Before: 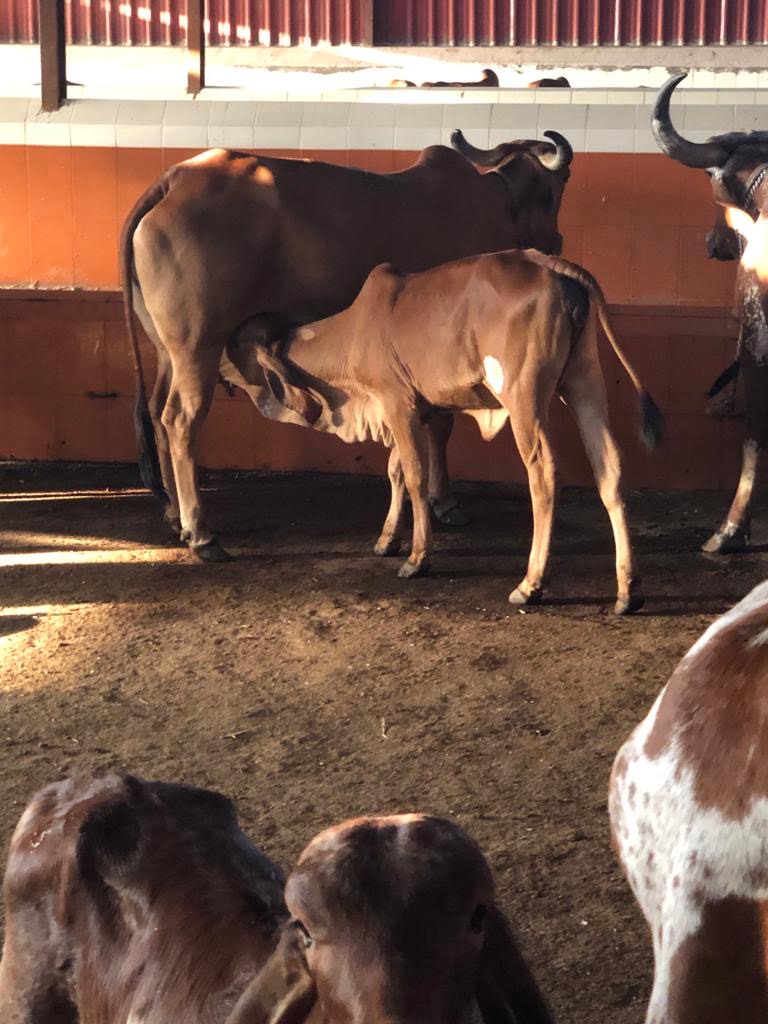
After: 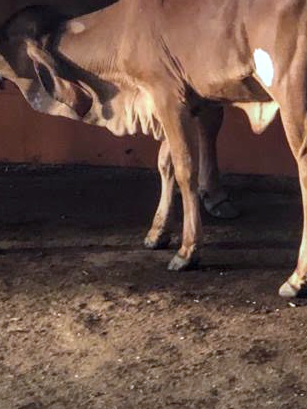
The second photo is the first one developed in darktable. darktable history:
local contrast: on, module defaults
white balance: red 0.931, blue 1.11
crop: left 30%, top 30%, right 30%, bottom 30%
